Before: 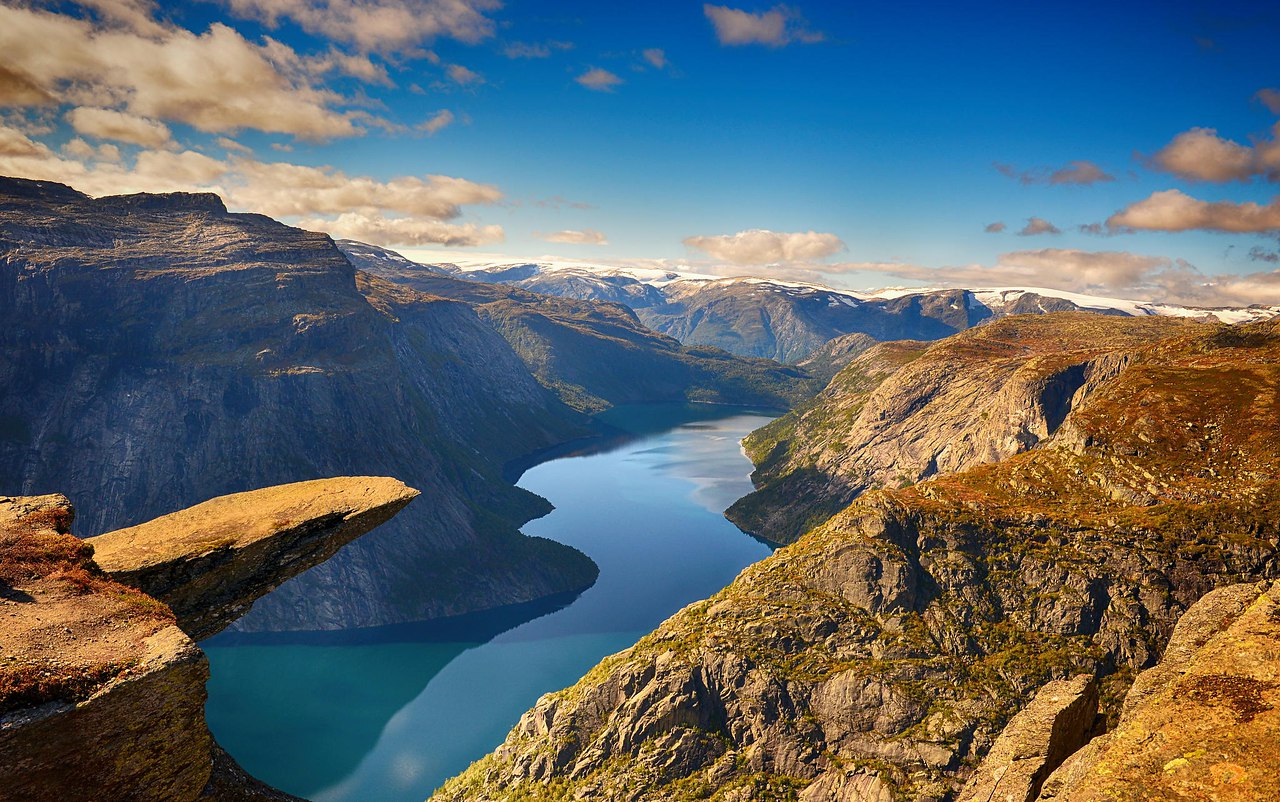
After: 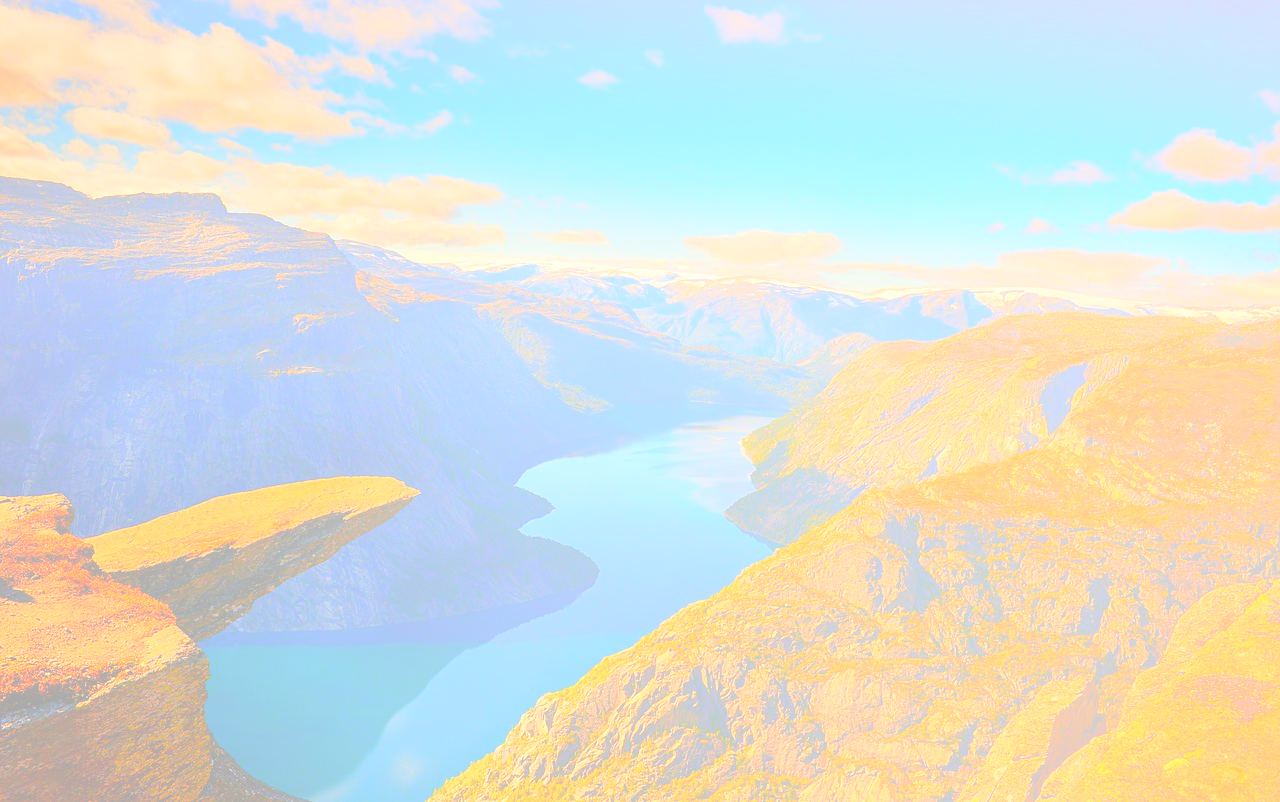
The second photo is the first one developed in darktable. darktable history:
bloom: size 85%, threshold 5%, strength 85%
shadows and highlights: radius 108.52, shadows 44.07, highlights -67.8, low approximation 0.01, soften with gaussian
